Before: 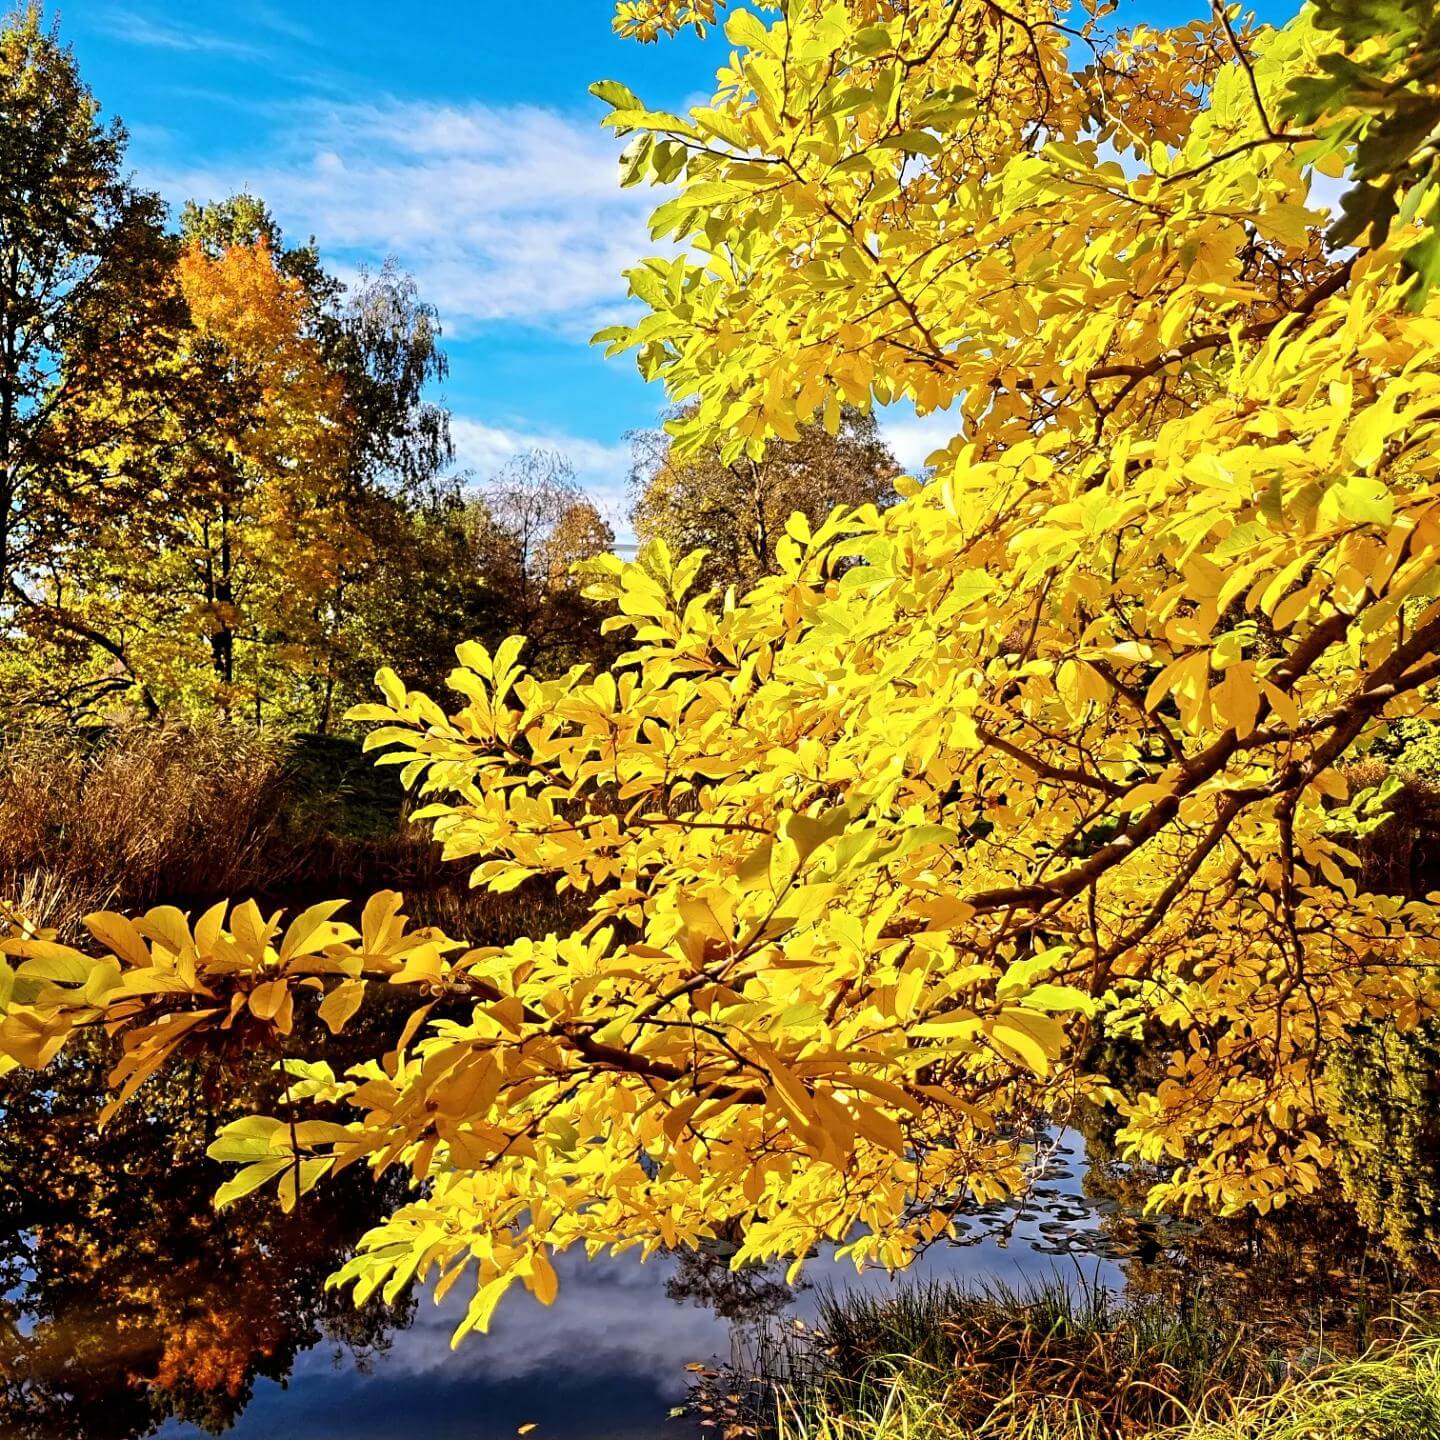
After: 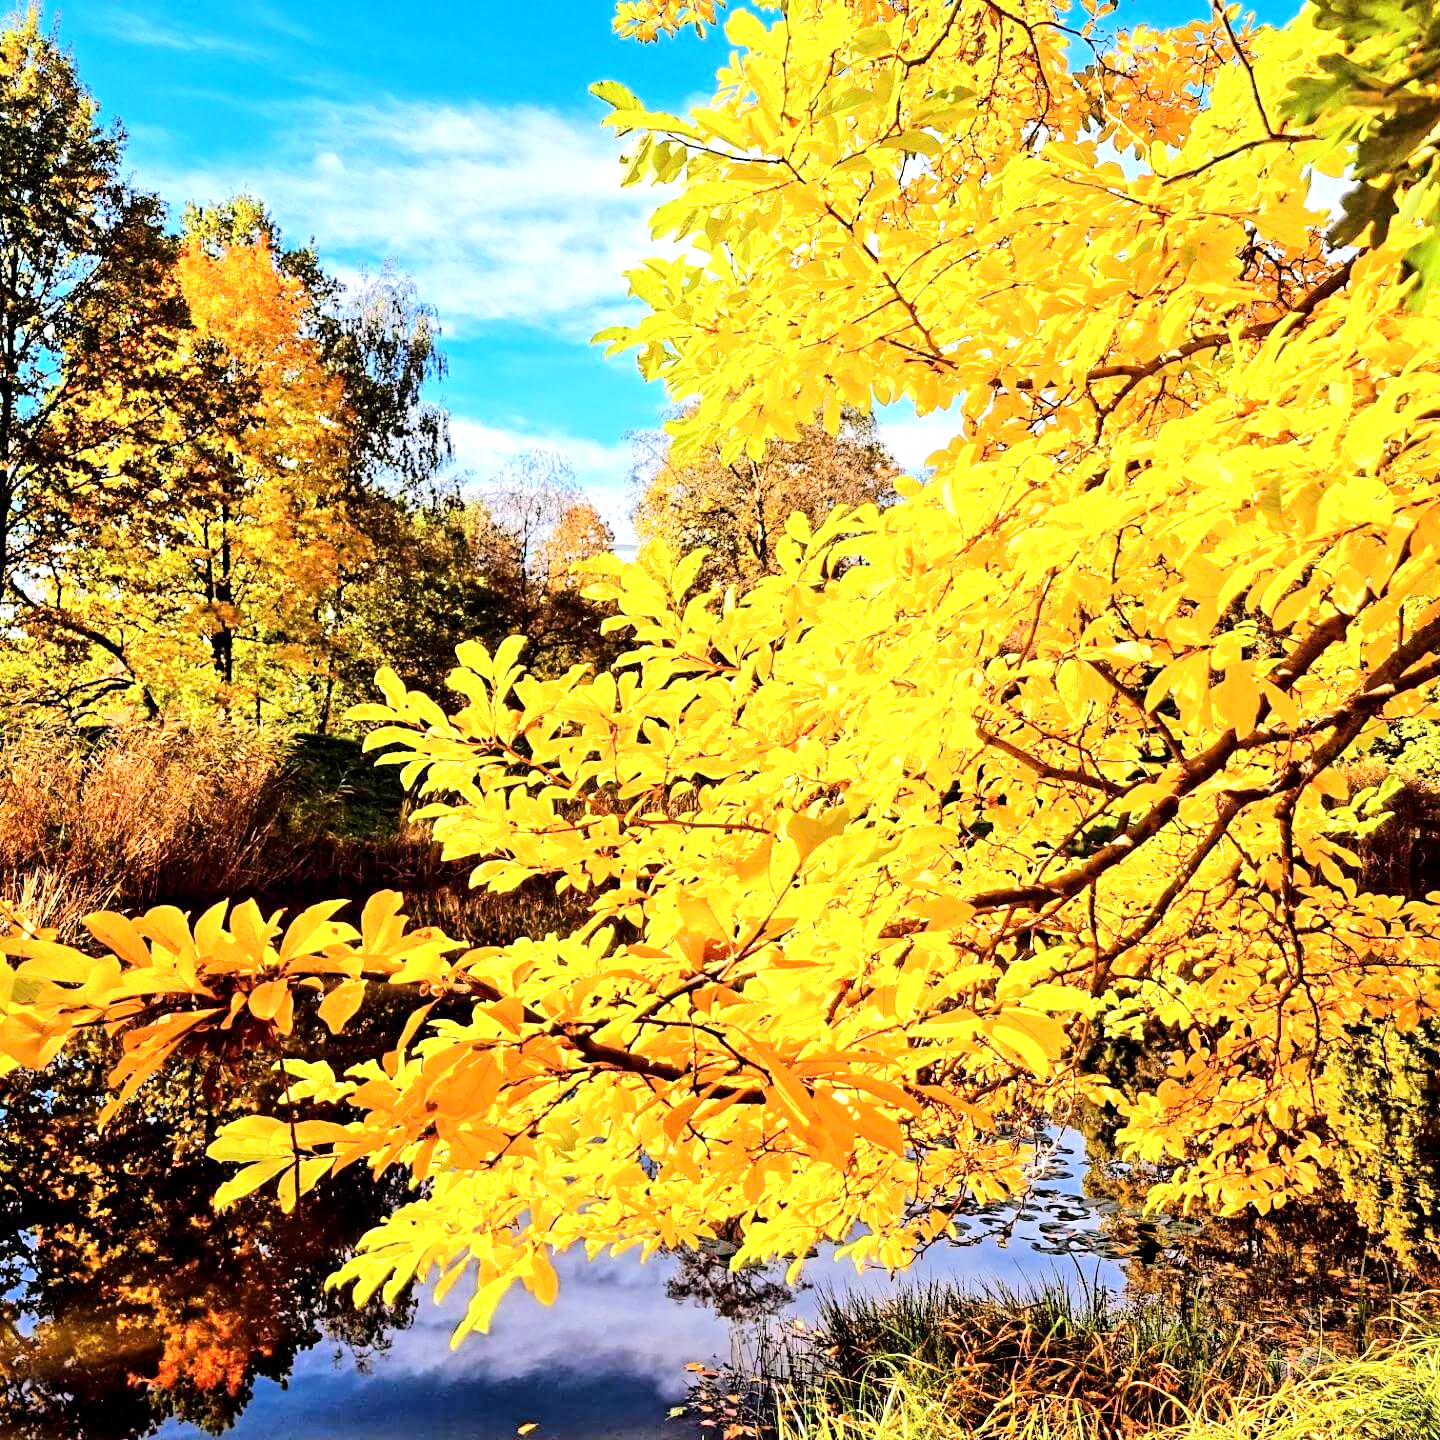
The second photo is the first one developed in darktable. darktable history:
tone equalizer: -7 EV 0.16 EV, -6 EV 0.575 EV, -5 EV 1.16 EV, -4 EV 1.31 EV, -3 EV 1.16 EV, -2 EV 0.6 EV, -1 EV 0.15 EV, edges refinement/feathering 500, mask exposure compensation -1.57 EV, preserve details no
exposure: black level correction 0.001, exposure 0.498 EV, compensate highlight preservation false
